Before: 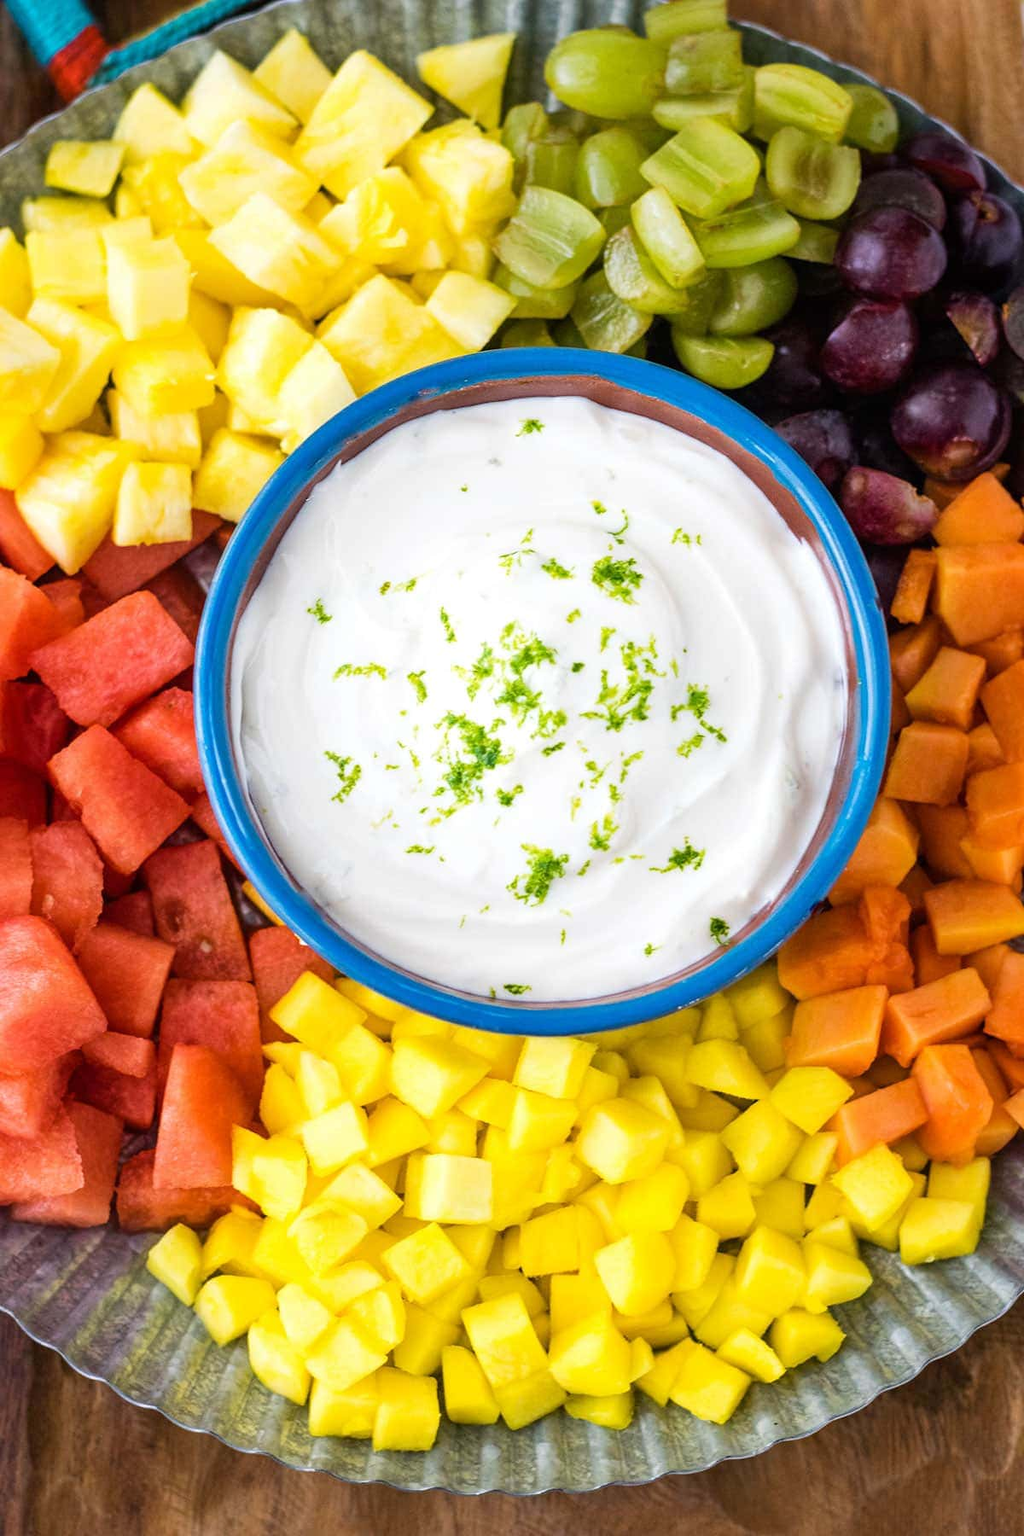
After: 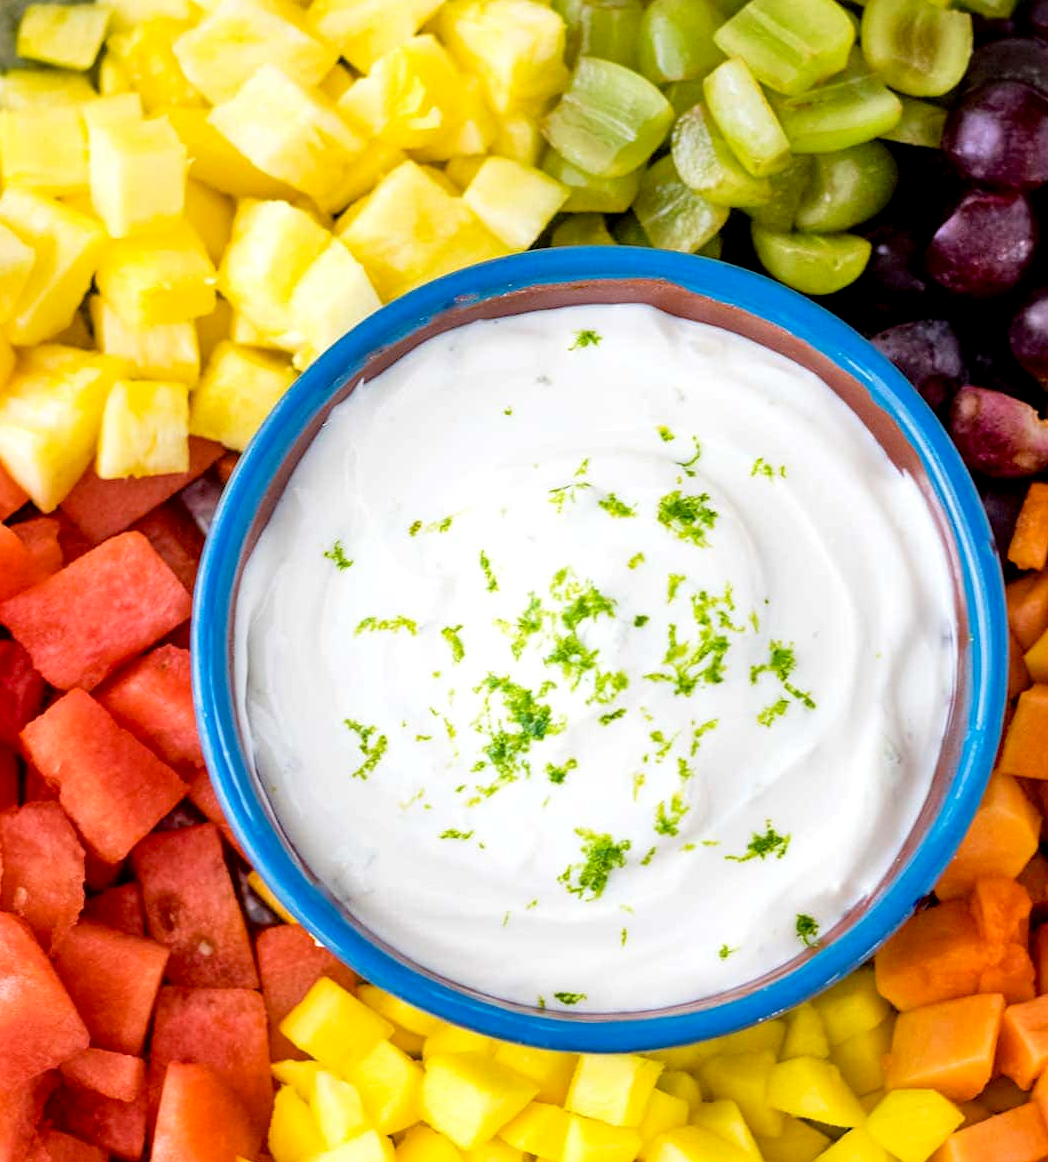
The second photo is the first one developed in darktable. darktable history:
tone equalizer: -8 EV 0.001 EV, -7 EV -0.004 EV, -6 EV 0.009 EV, -5 EV 0.032 EV, -4 EV 0.276 EV, -3 EV 0.644 EV, -2 EV 0.584 EV, -1 EV 0.187 EV, +0 EV 0.024 EV
crop: left 3.015%, top 8.969%, right 9.647%, bottom 26.457%
exposure: black level correction 0.007, compensate highlight preservation false
